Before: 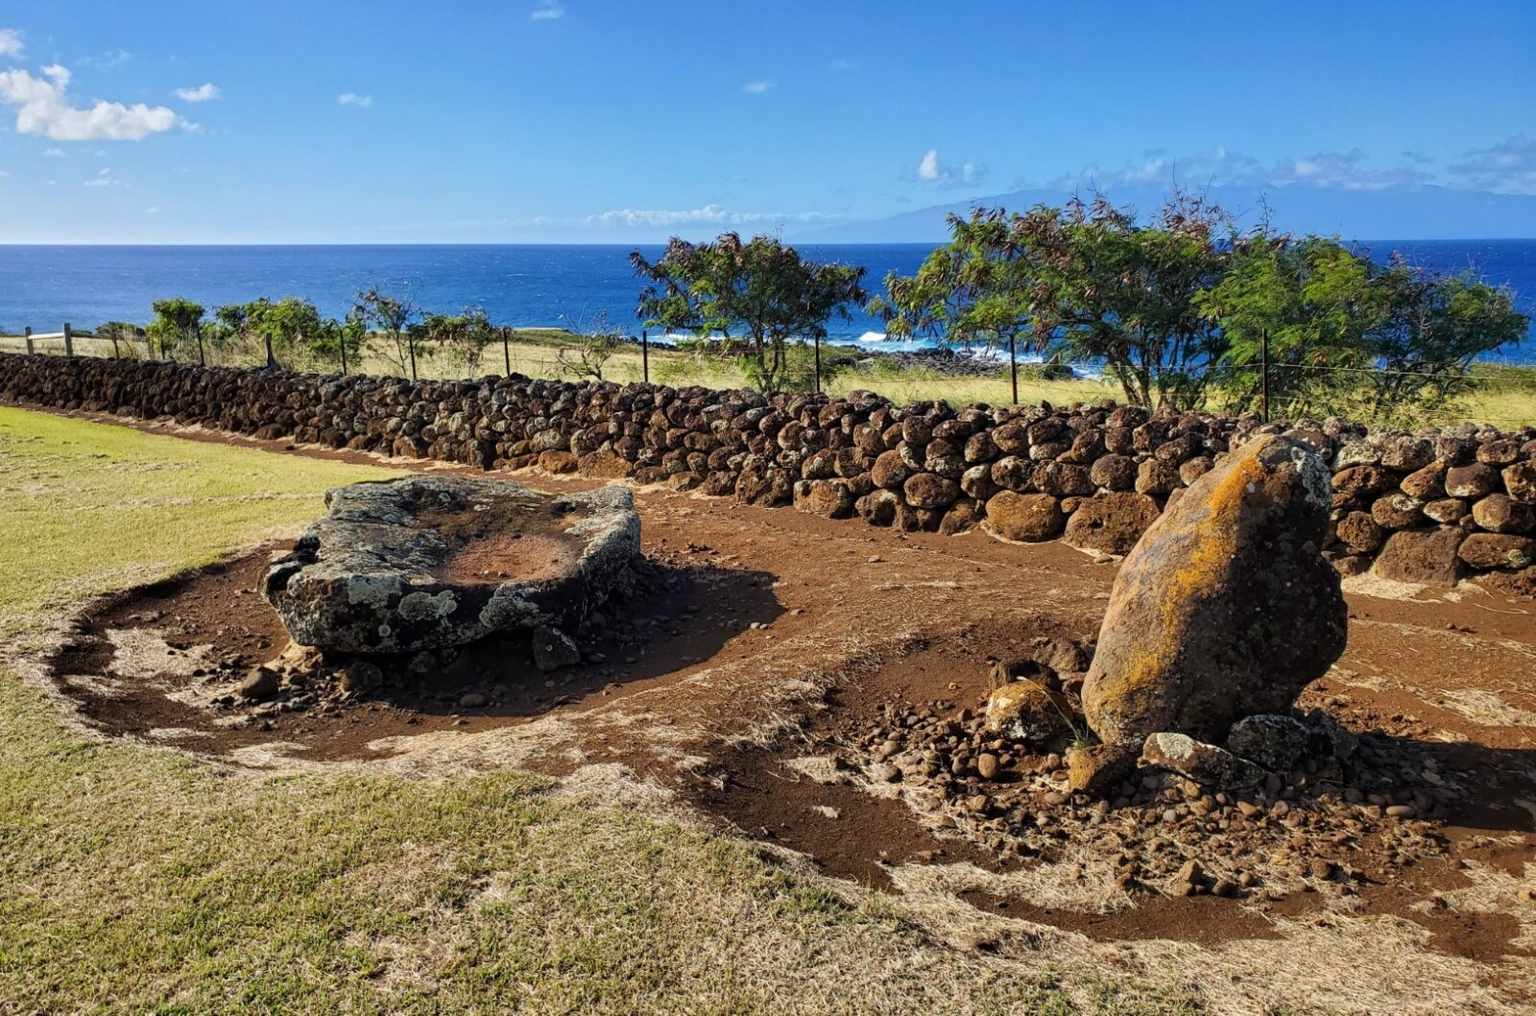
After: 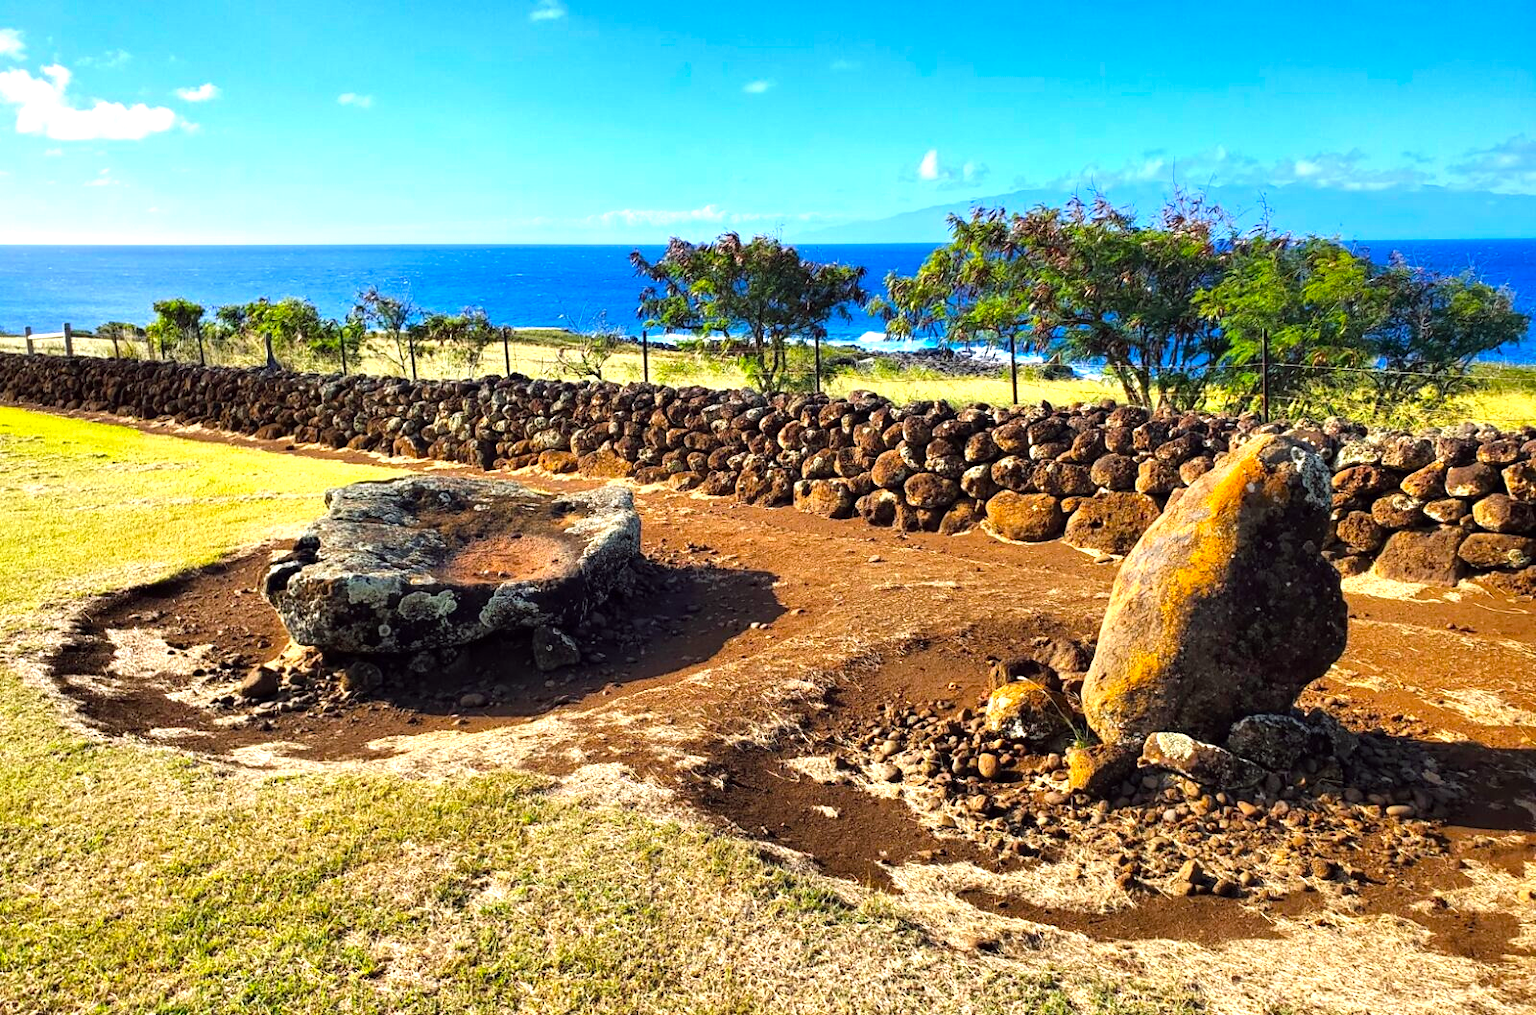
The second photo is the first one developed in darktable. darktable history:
color balance: lift [1, 1.001, 0.999, 1.001], gamma [1, 1.004, 1.007, 0.993], gain [1, 0.991, 0.987, 1.013], contrast 10%, output saturation 120%
exposure: exposure 0.785 EV, compensate highlight preservation false
